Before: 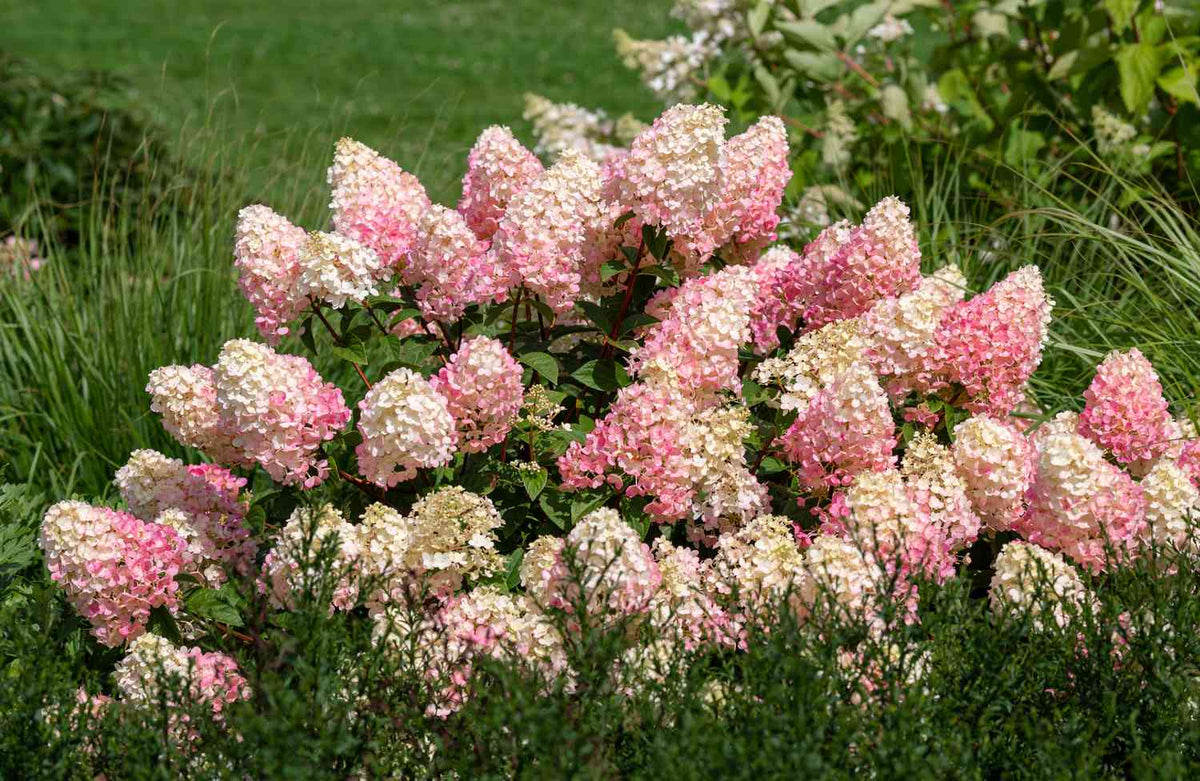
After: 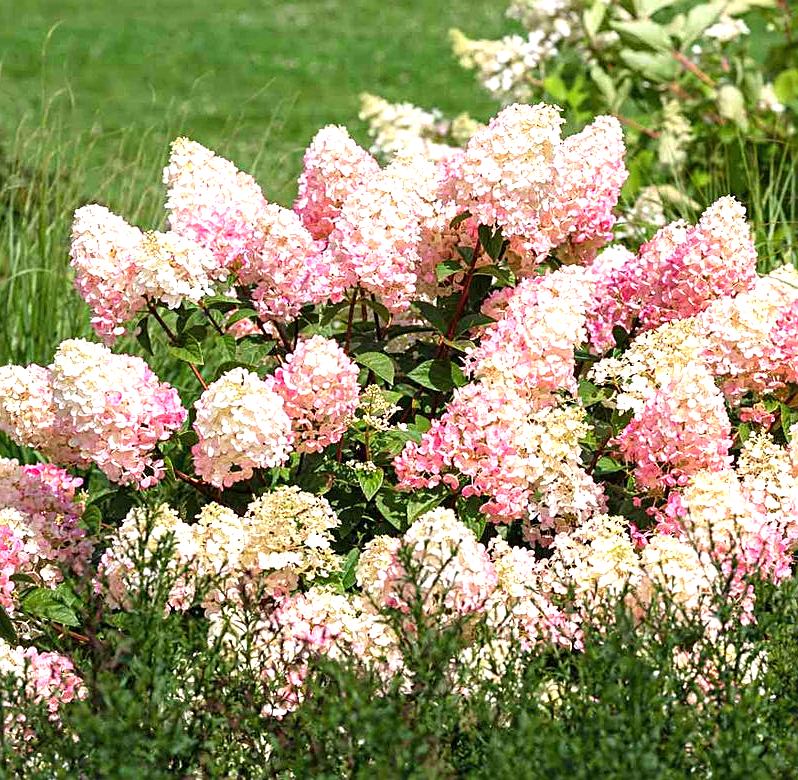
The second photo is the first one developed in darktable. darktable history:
sharpen: on, module defaults
exposure: black level correction 0, exposure 1 EV, compensate highlight preservation false
crop and rotate: left 13.727%, right 19.725%
tone equalizer: on, module defaults
